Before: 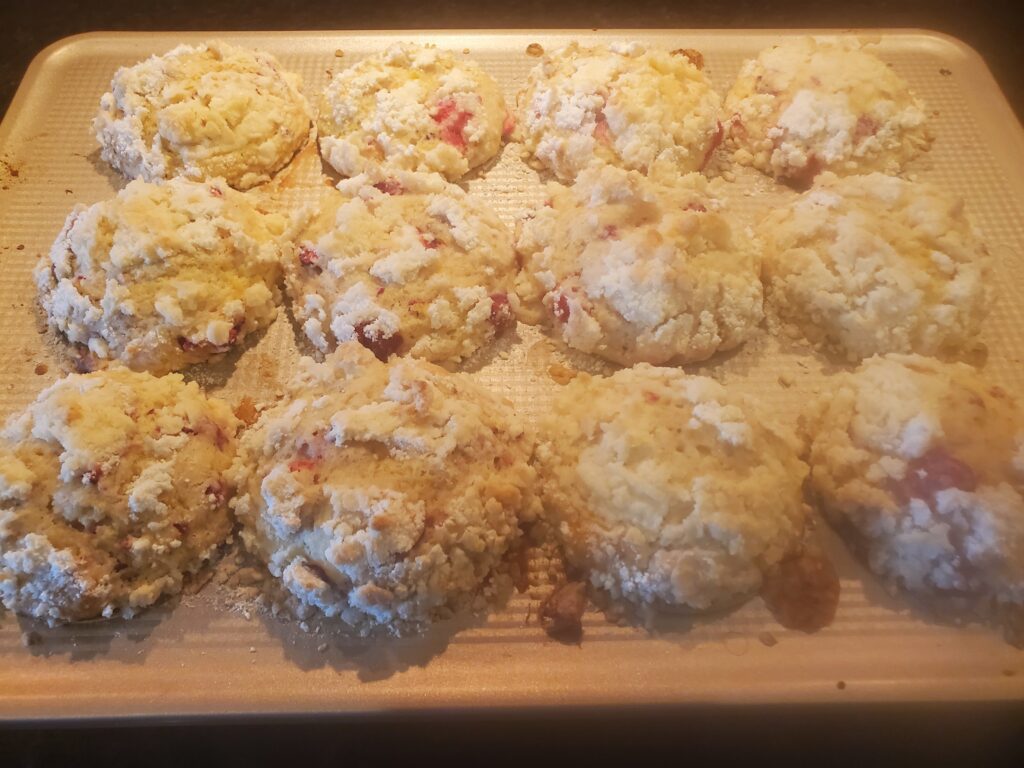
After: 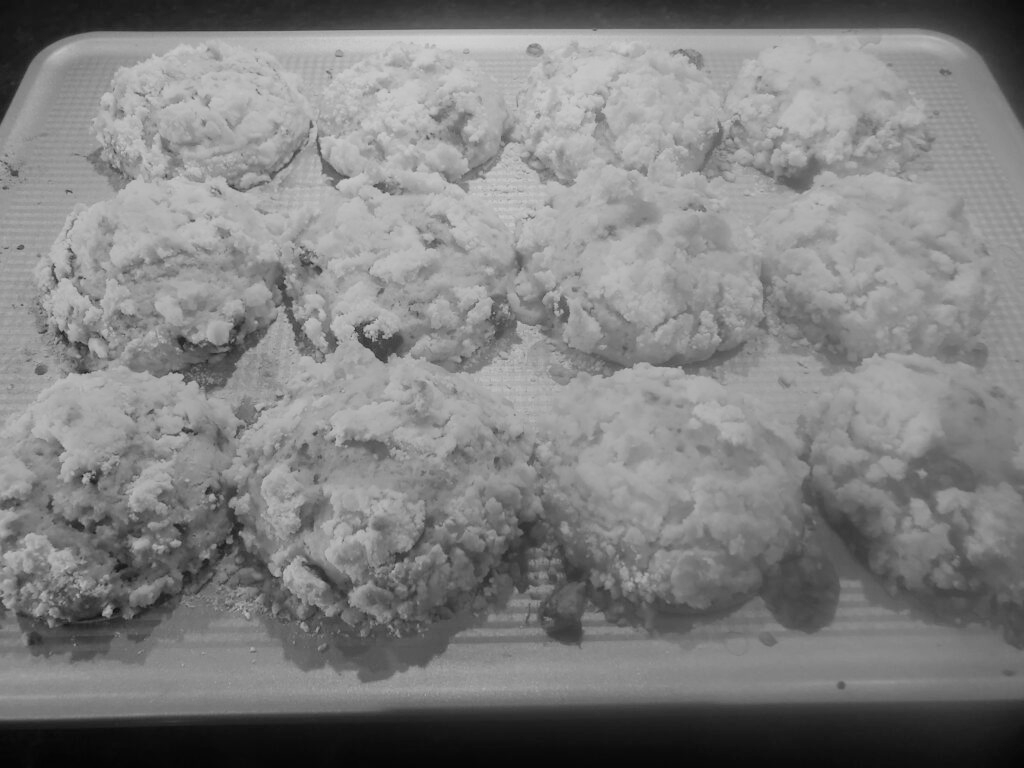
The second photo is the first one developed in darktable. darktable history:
filmic rgb: black relative exposure -7.65 EV, white relative exposure 4.56 EV, hardness 3.61
contrast brightness saturation: saturation -1
